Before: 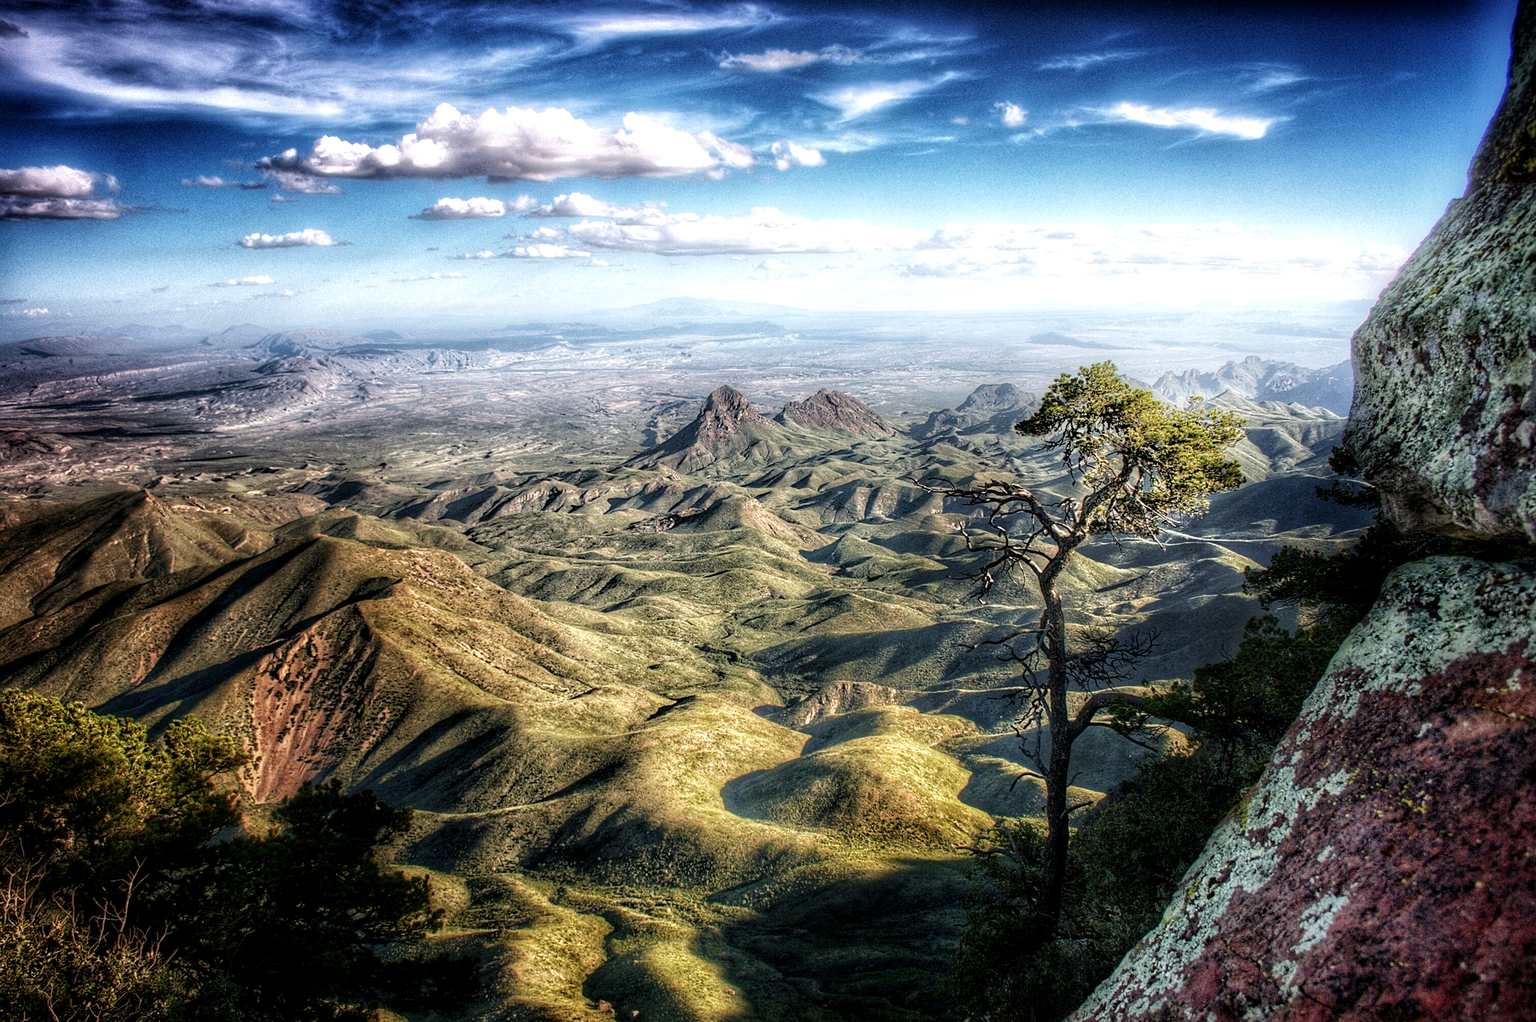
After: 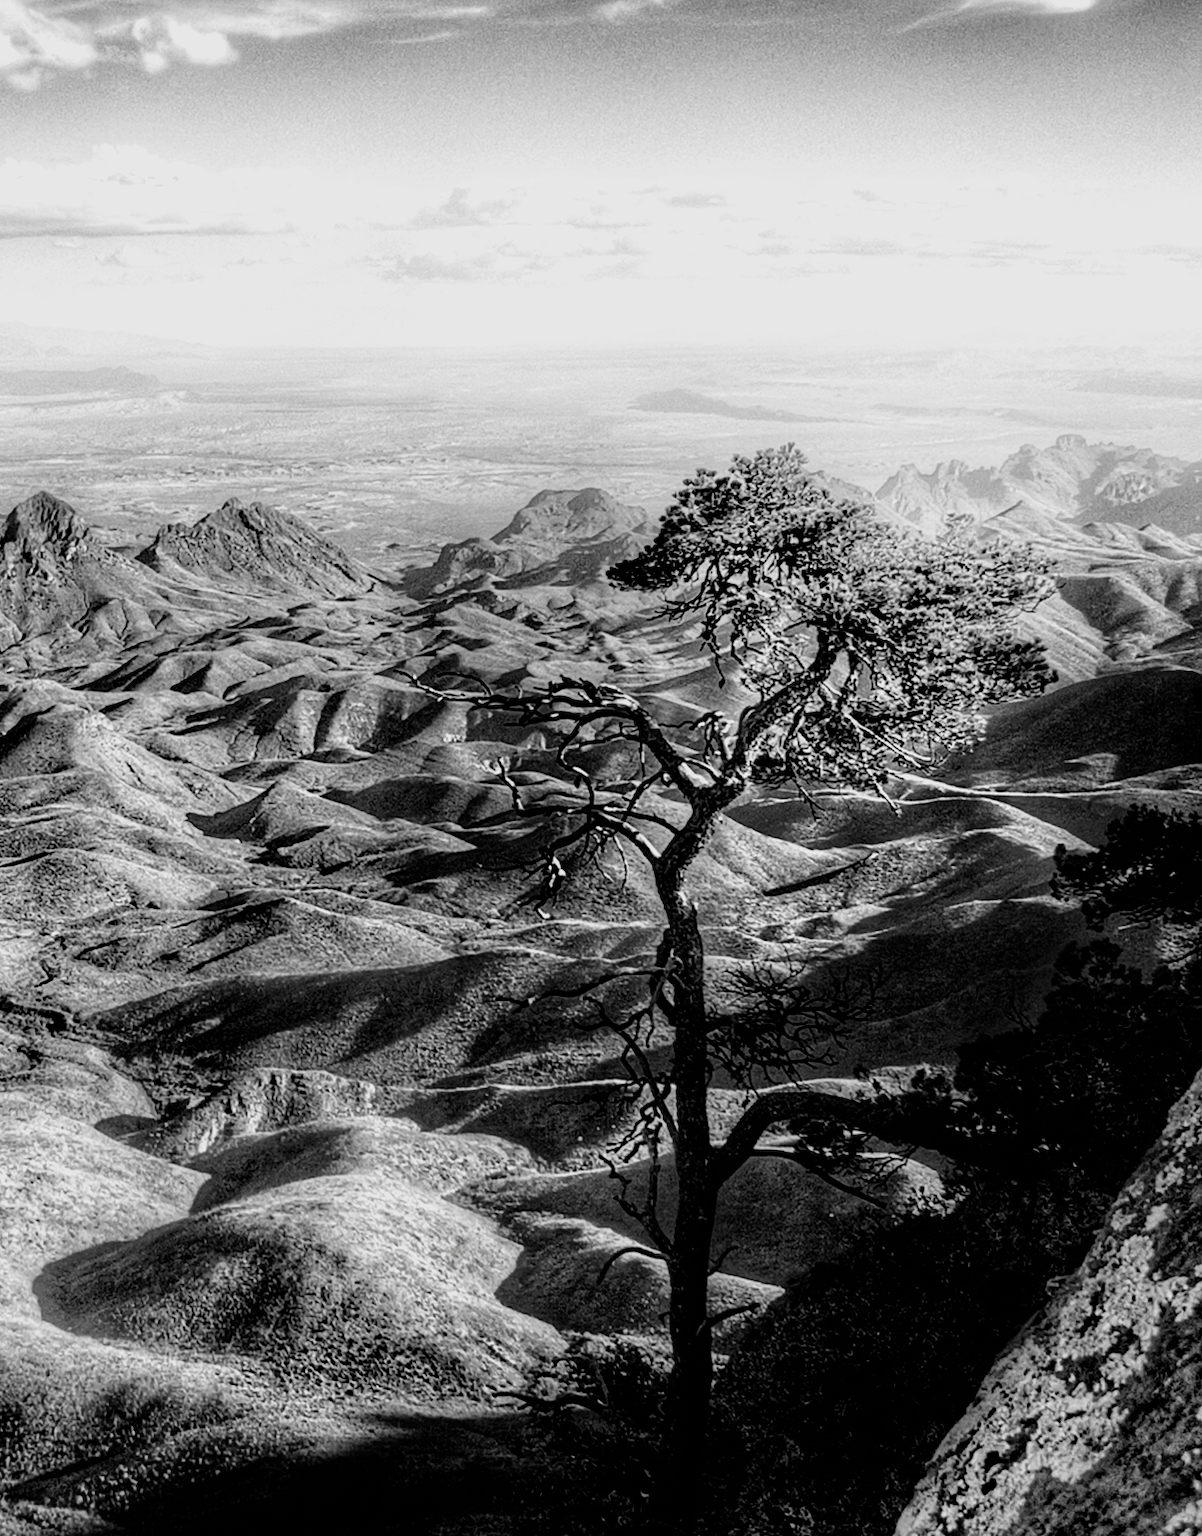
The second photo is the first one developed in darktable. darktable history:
crop: left 45.8%, top 13.048%, right 14.024%, bottom 9.854%
filmic rgb: black relative exposure -5.01 EV, white relative exposure 3.54 EV, hardness 3.18, contrast 1.197, highlights saturation mix -49.86%, preserve chrominance no, color science v5 (2021)
